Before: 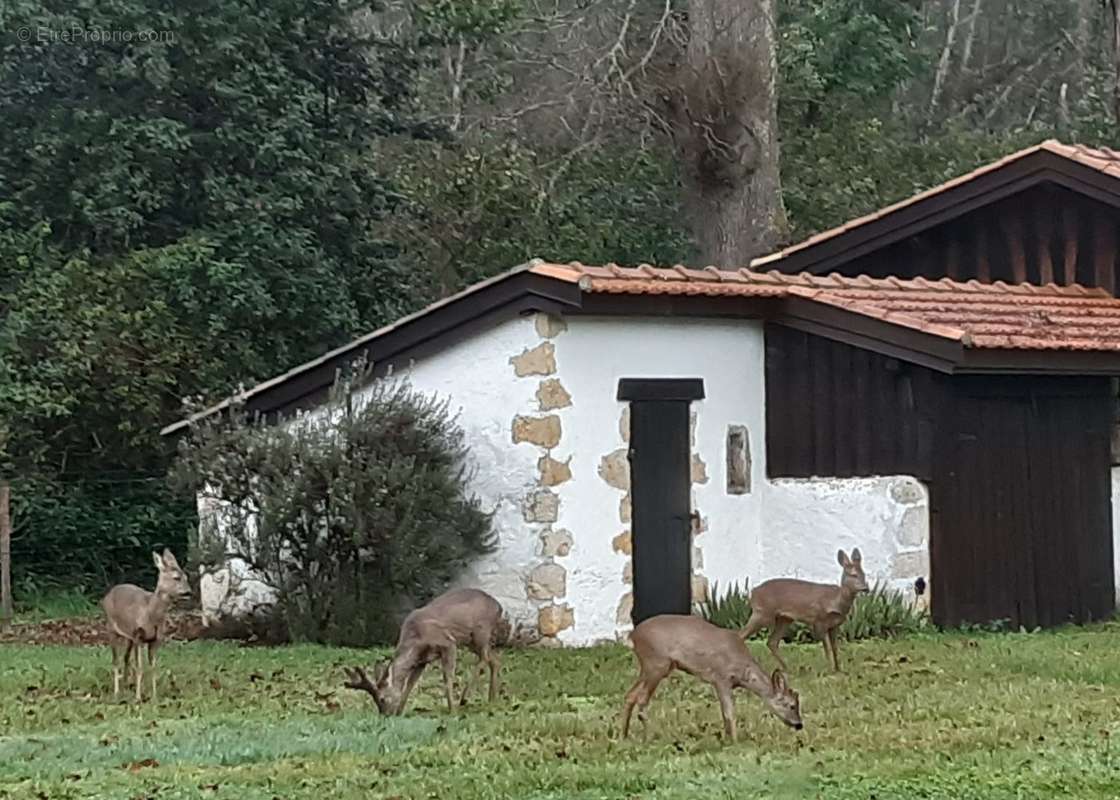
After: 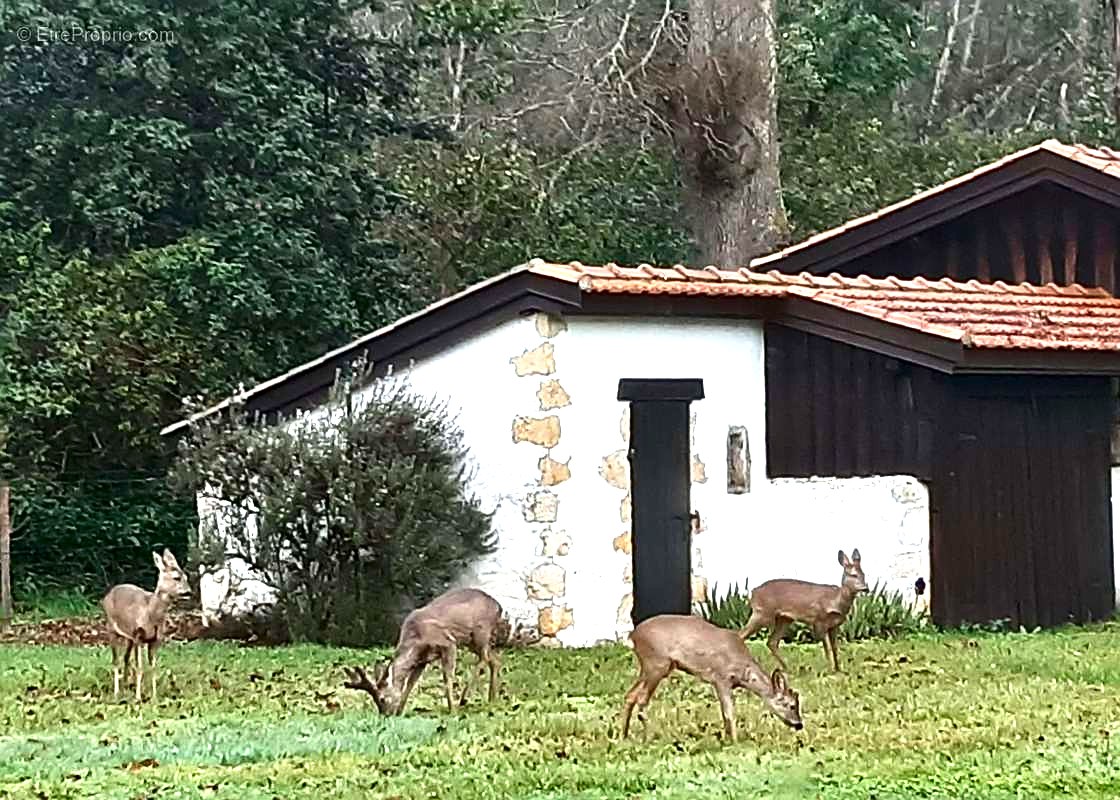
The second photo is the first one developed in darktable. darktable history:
exposure: exposure 1.09 EV, compensate highlight preservation false
contrast brightness saturation: contrast 0.117, brightness -0.12, saturation 0.2
sharpen: radius 1.974
